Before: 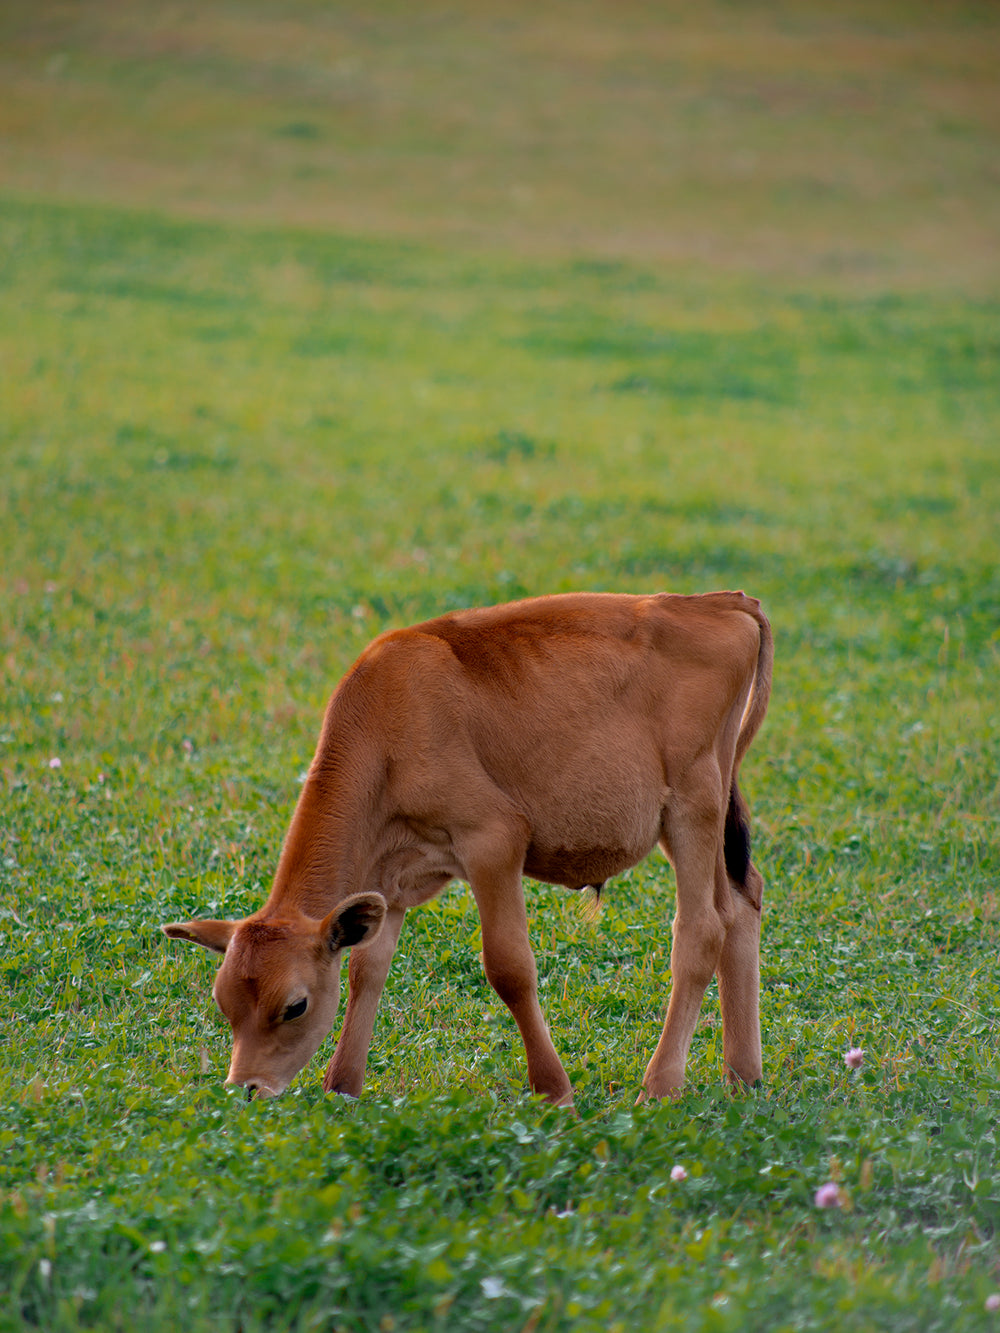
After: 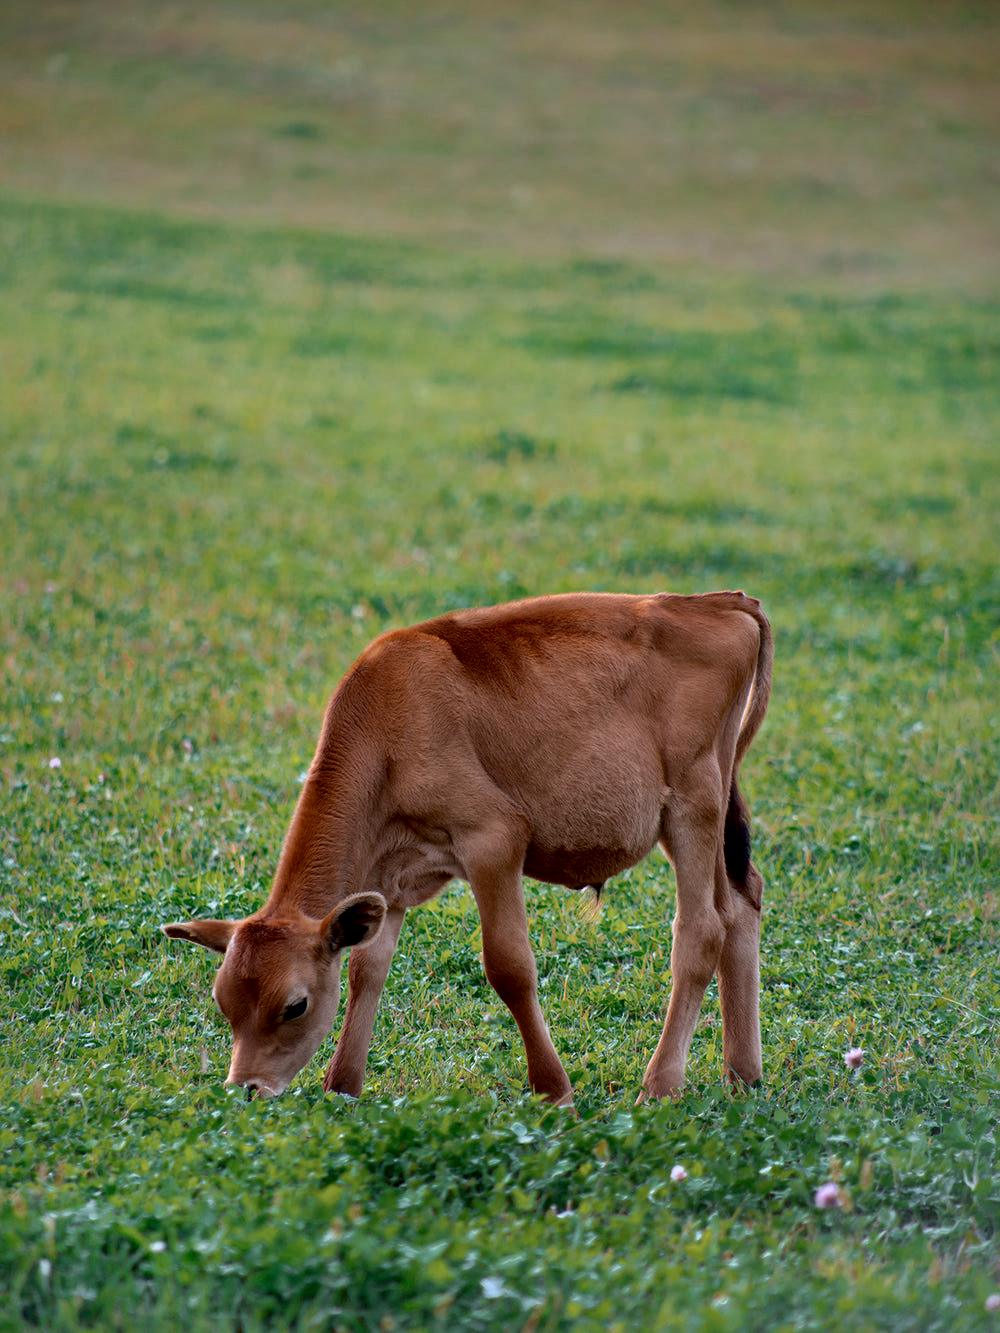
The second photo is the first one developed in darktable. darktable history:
local contrast: mode bilateral grid, contrast 24, coarseness 59, detail 152%, midtone range 0.2
contrast brightness saturation: saturation -0.034
color correction: highlights a* -3.85, highlights b* -11.06
exposure: exposure -0.07 EV, compensate exposure bias true, compensate highlight preservation false
